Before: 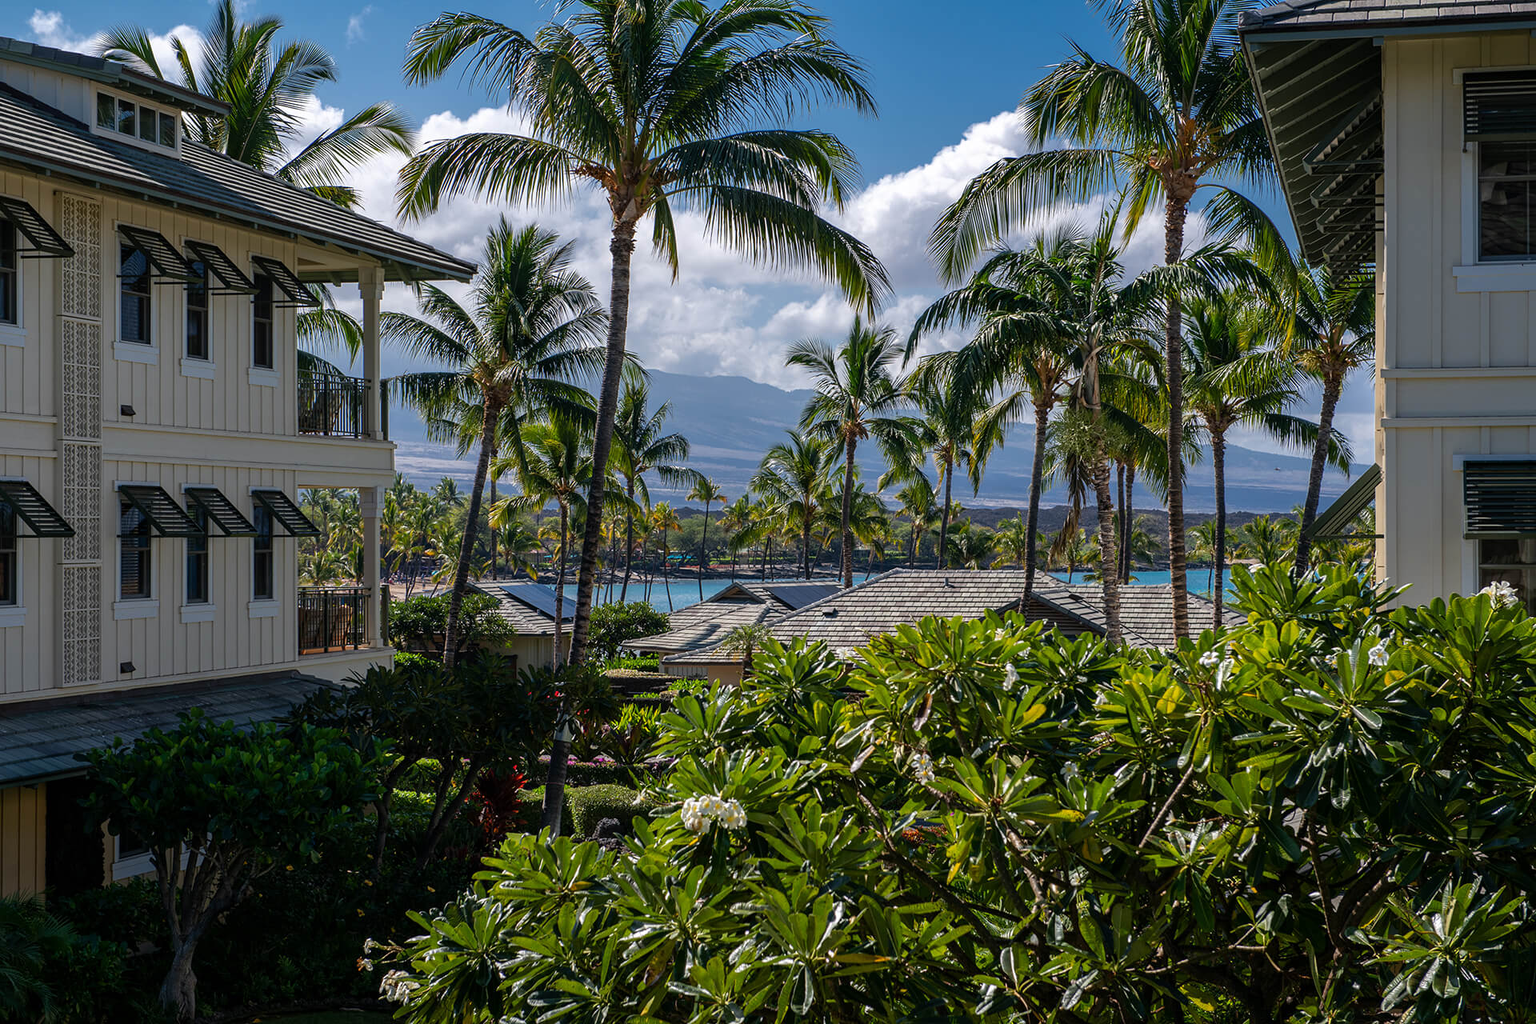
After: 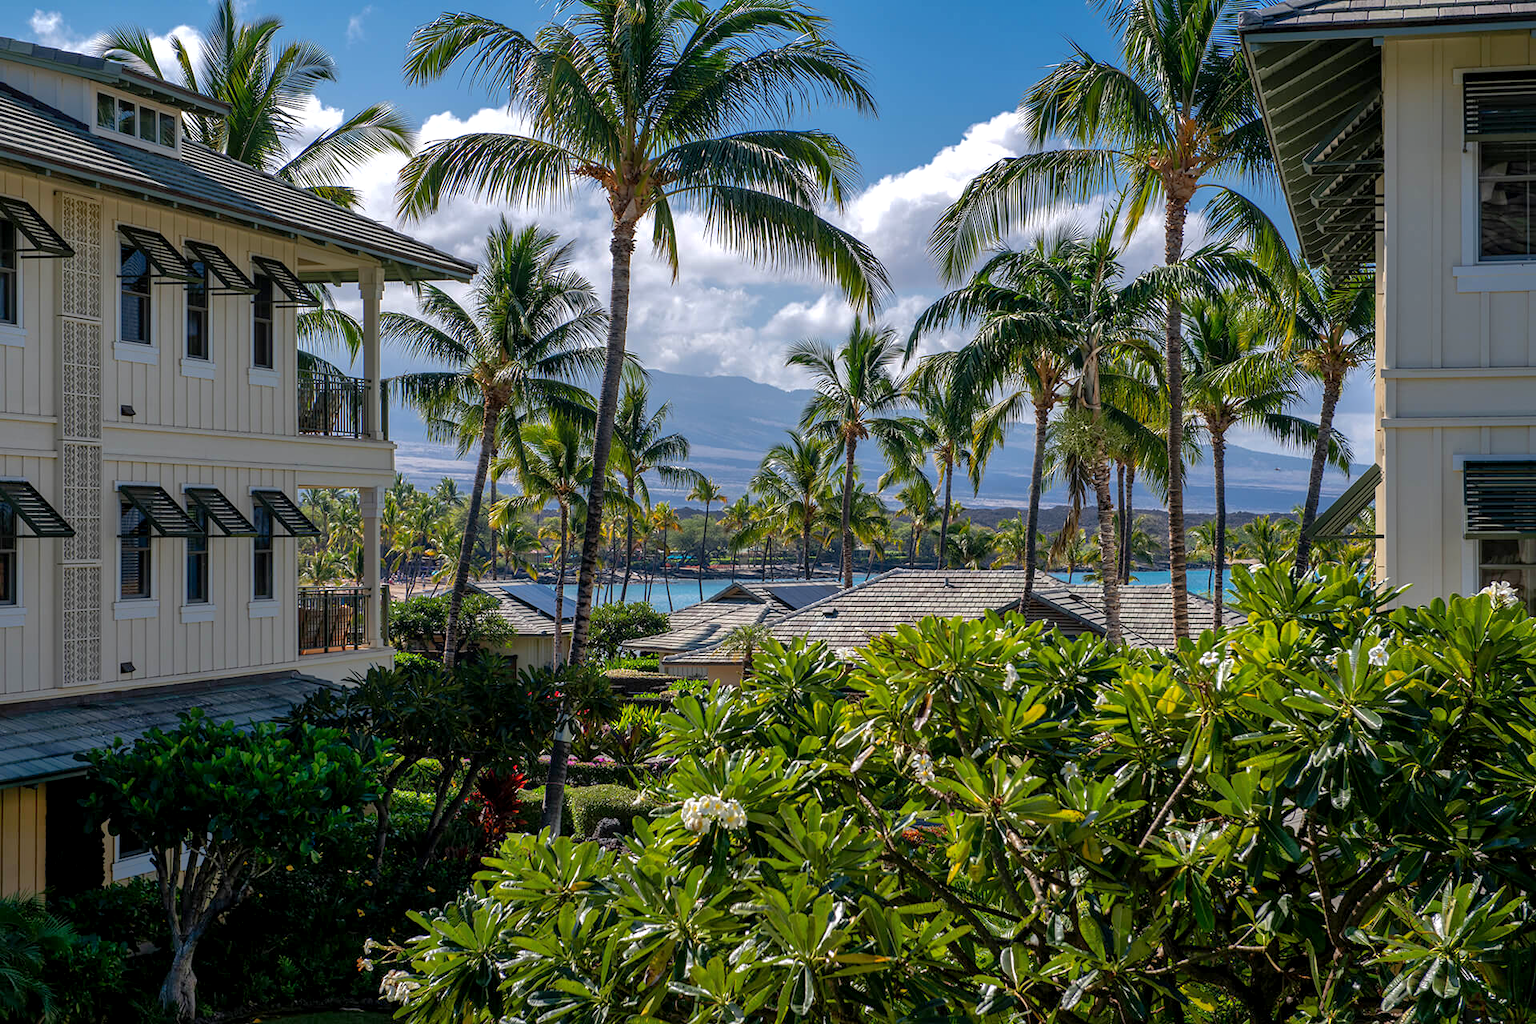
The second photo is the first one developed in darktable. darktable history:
exposure: black level correction 0.001, exposure 0.3 EV, compensate highlight preservation false
shadows and highlights: on, module defaults
